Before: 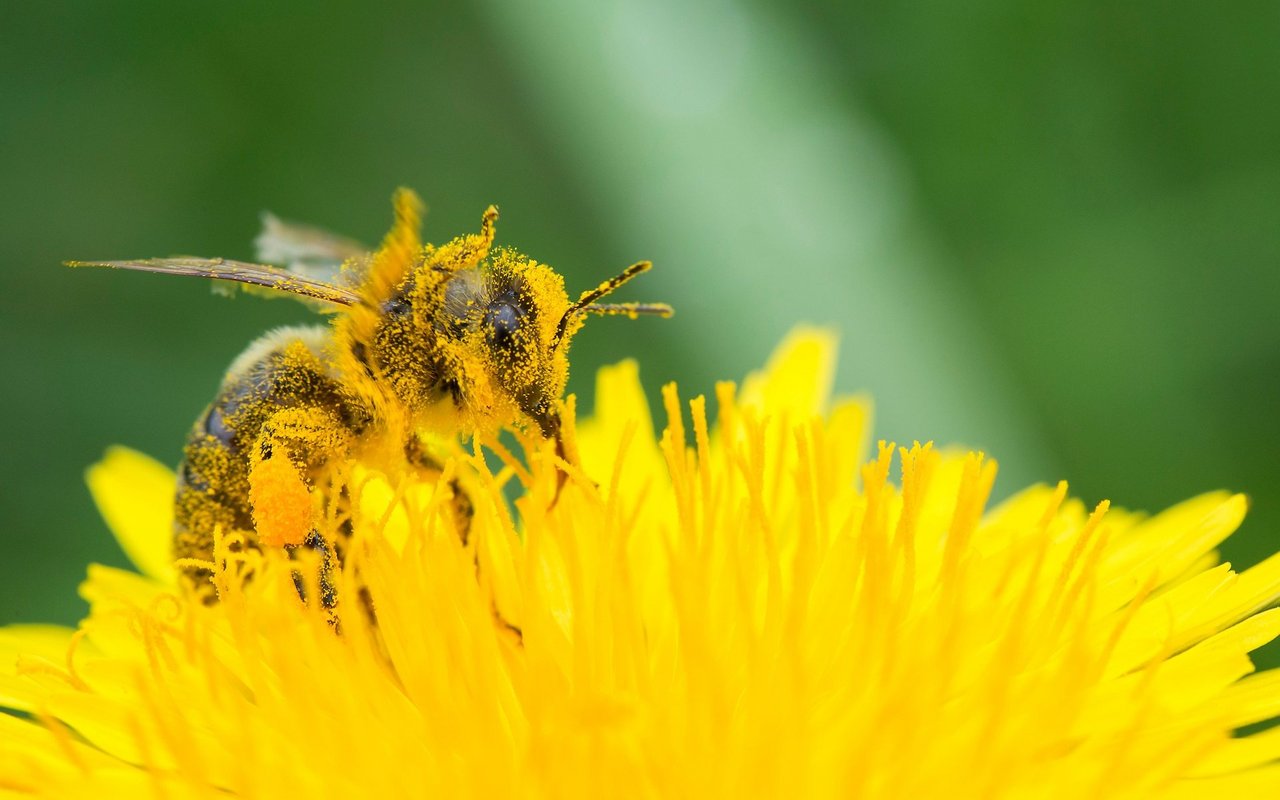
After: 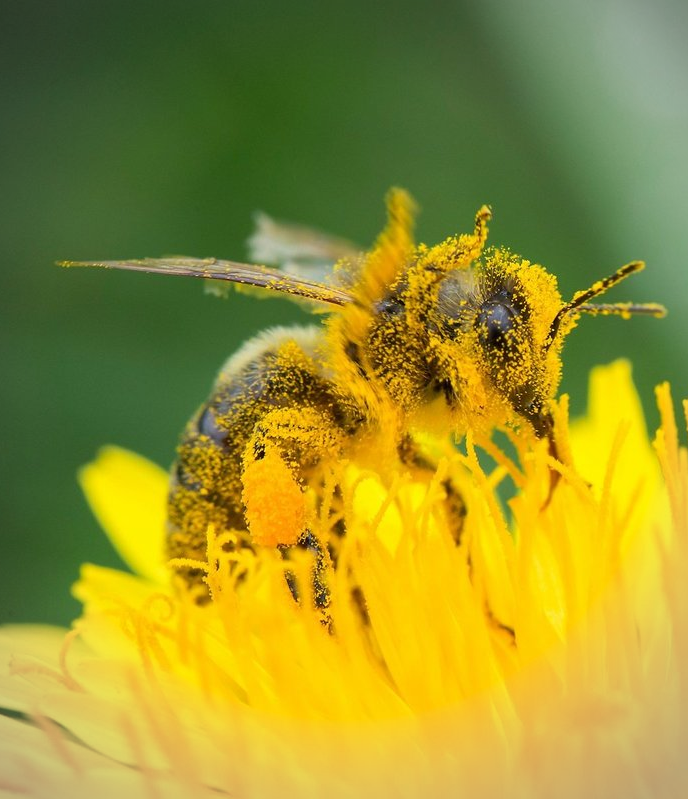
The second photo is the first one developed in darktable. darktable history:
vignetting: fall-off radius 45%, brightness -0.33
crop: left 0.587%, right 45.588%, bottom 0.086%
